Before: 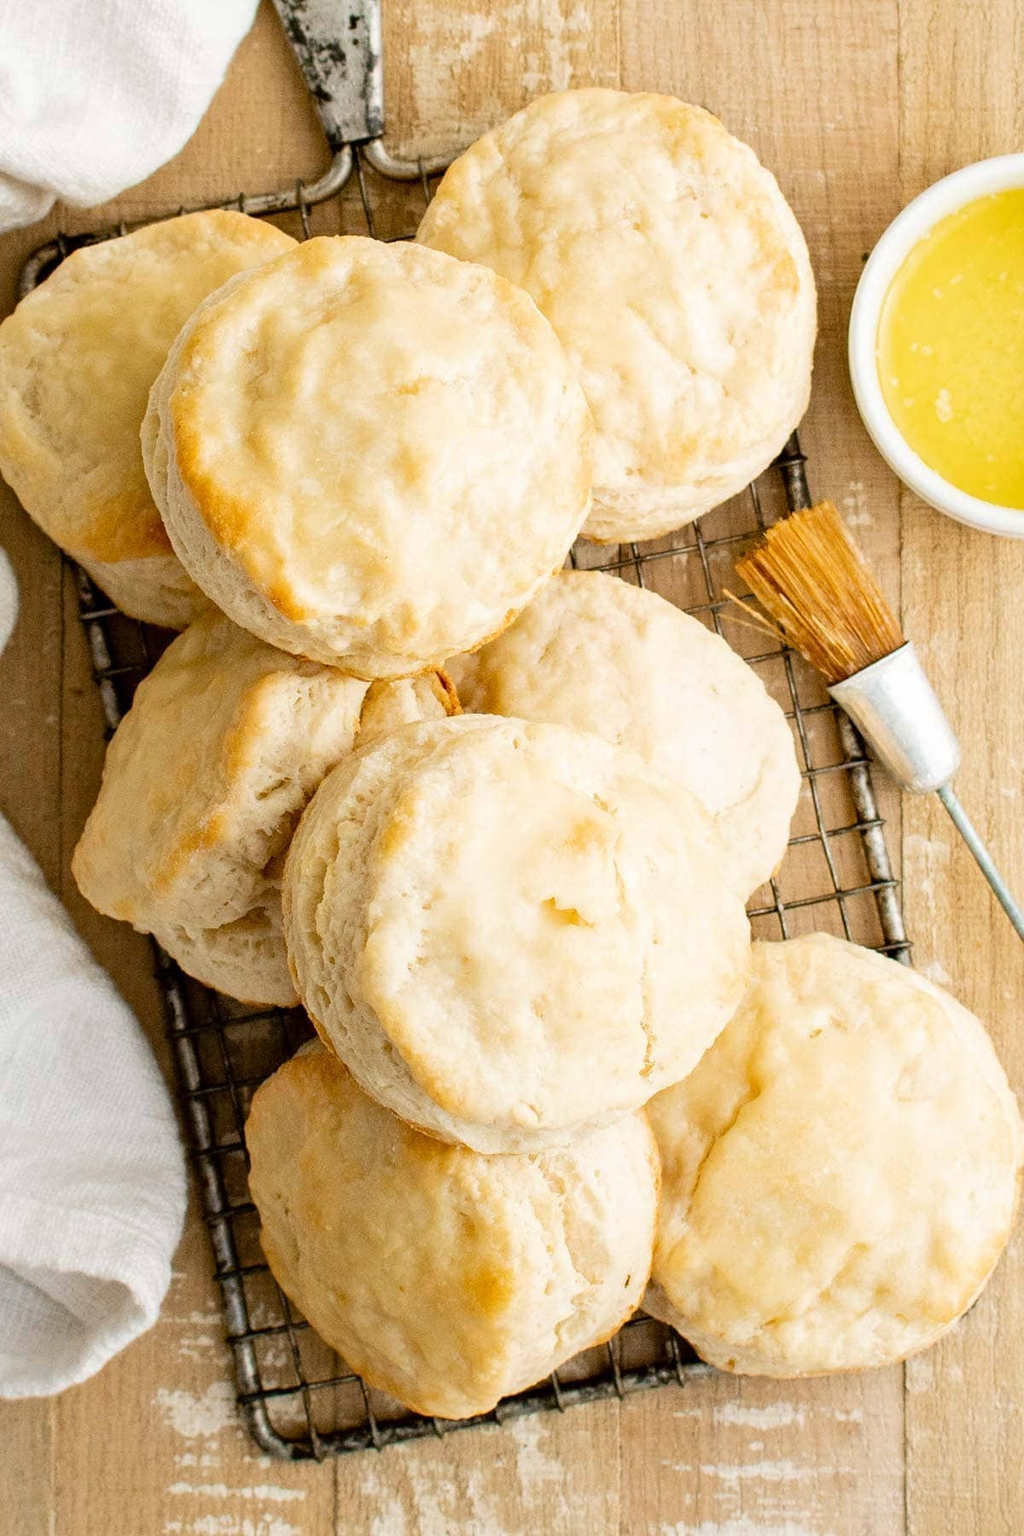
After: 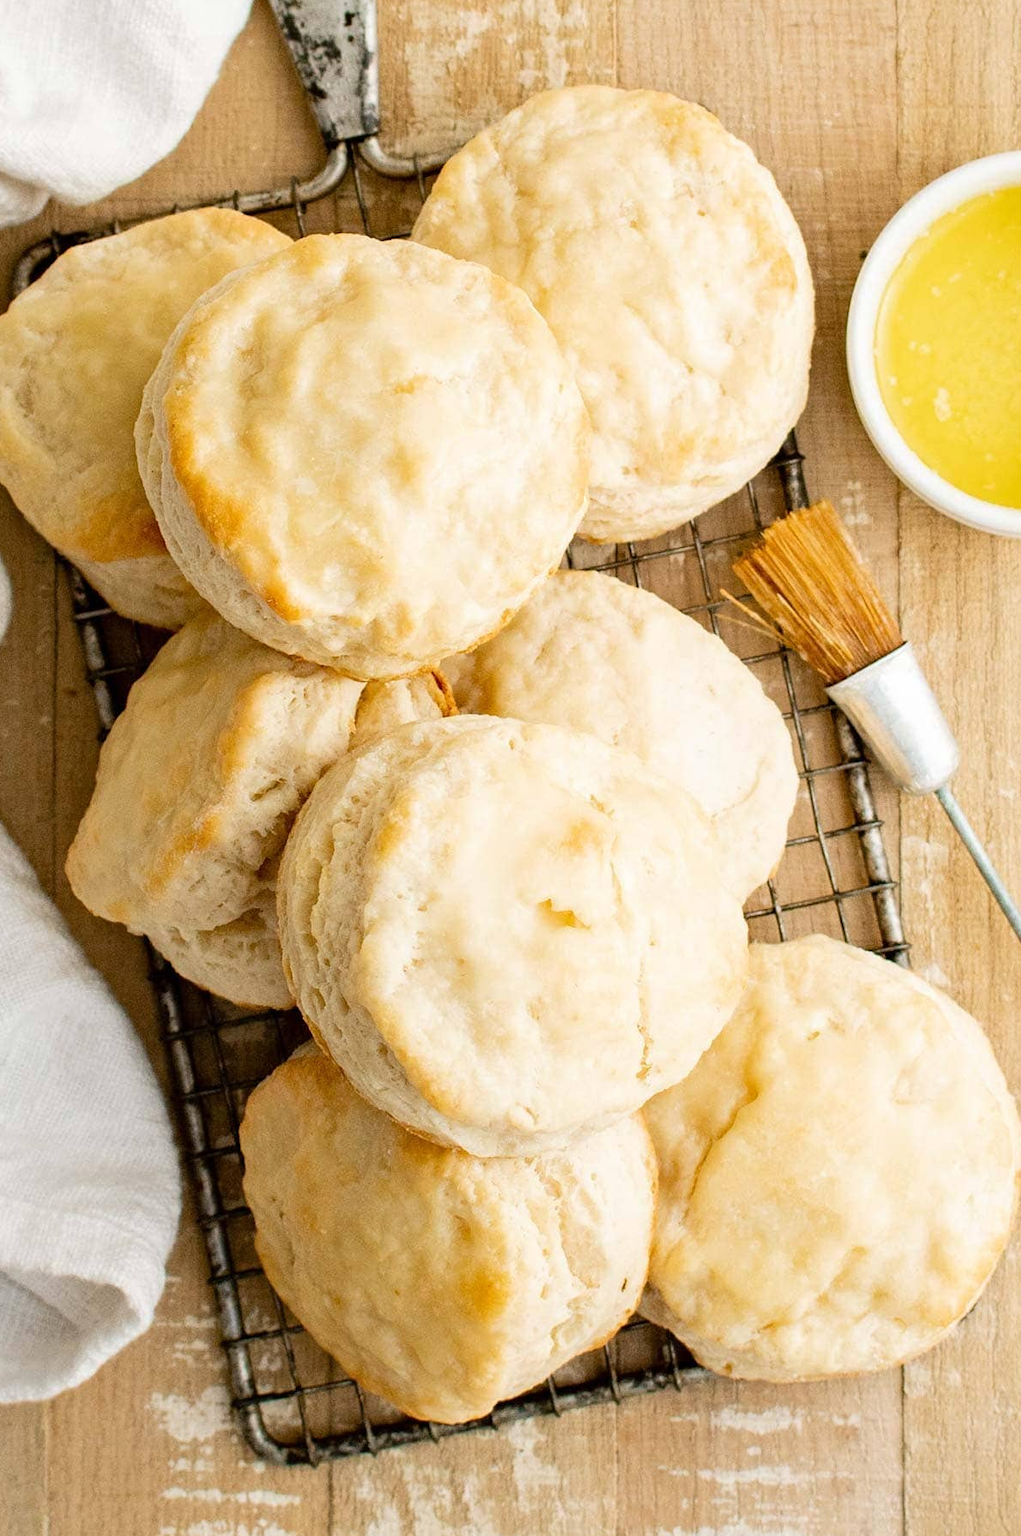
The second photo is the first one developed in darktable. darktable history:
crop and rotate: left 0.739%, top 0.239%, bottom 0.261%
